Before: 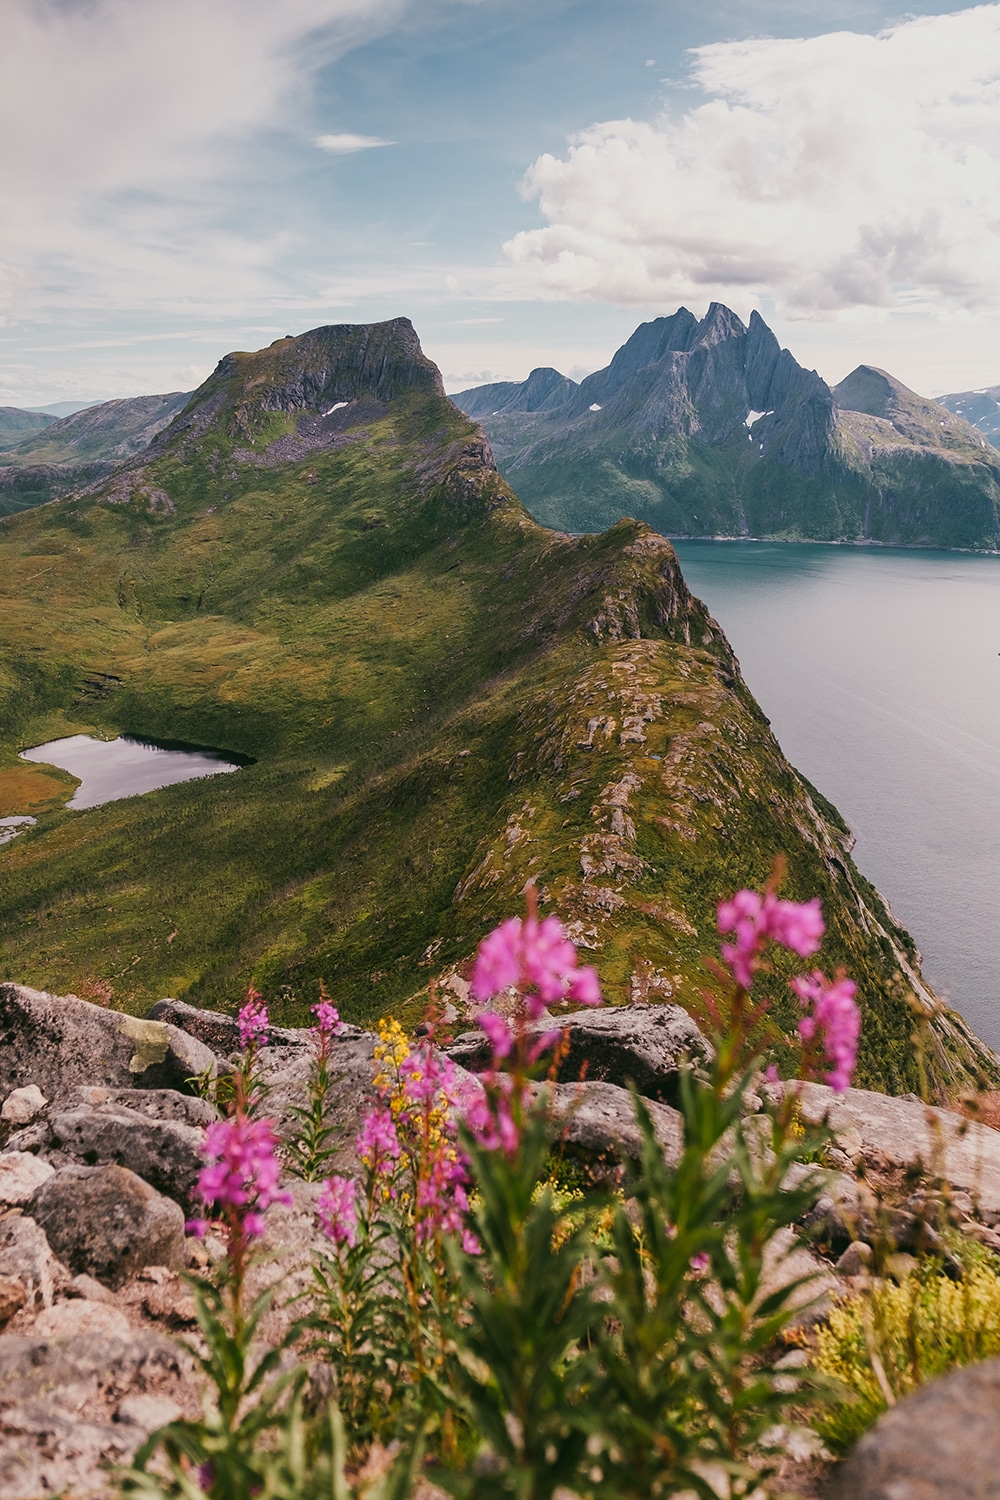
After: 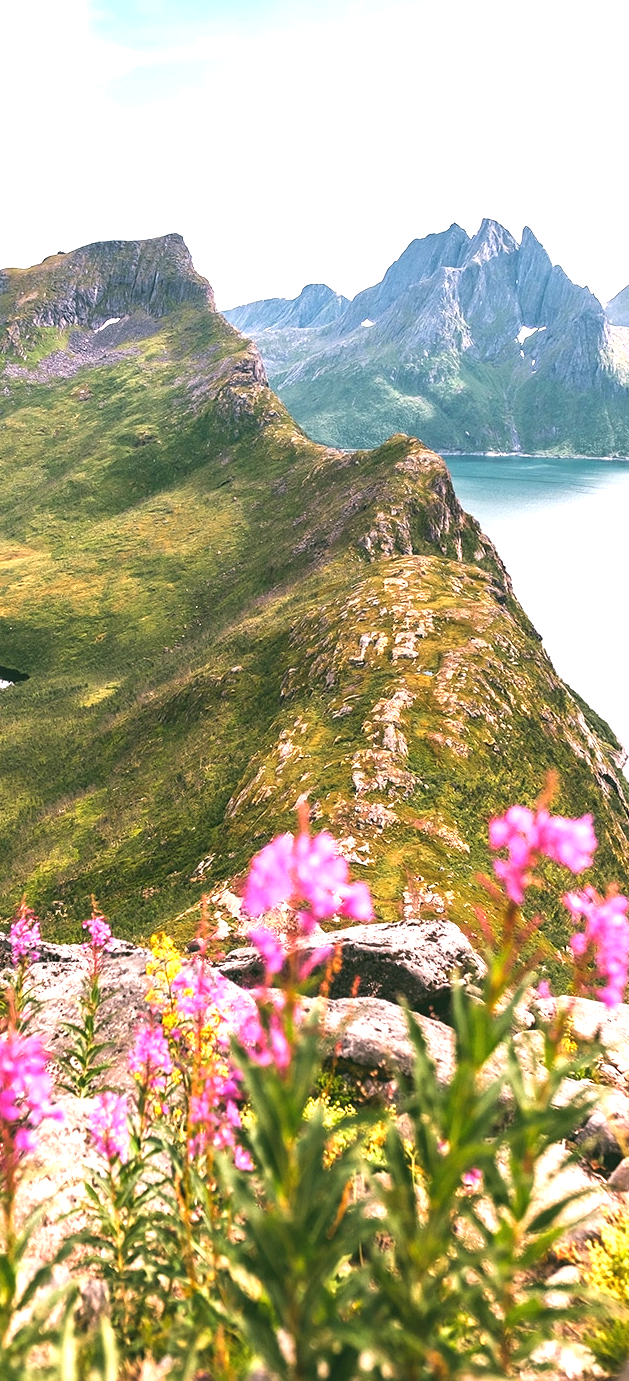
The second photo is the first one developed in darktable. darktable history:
crop and rotate: left 22.843%, top 5.636%, right 14.194%, bottom 2.27%
exposure: black level correction 0, exposure 1.663 EV, compensate highlight preservation false
